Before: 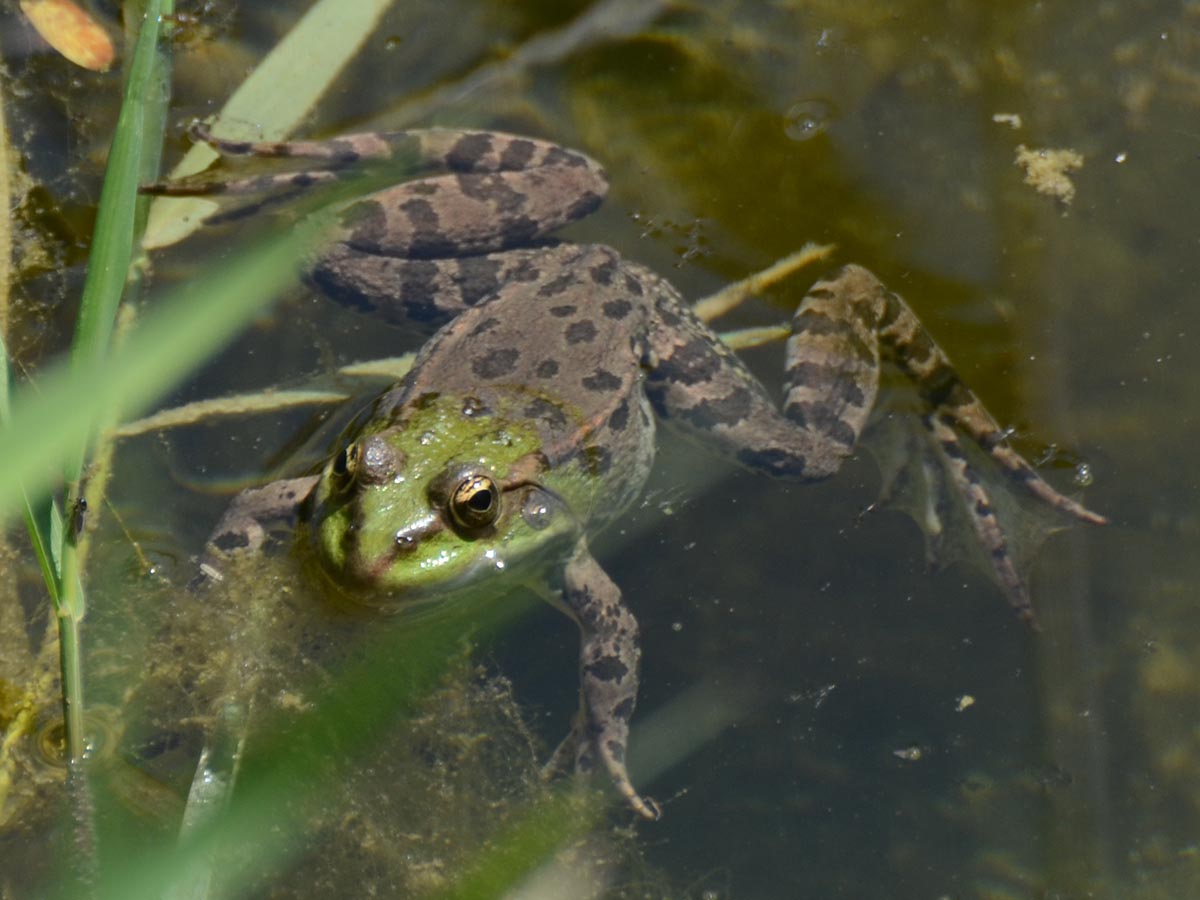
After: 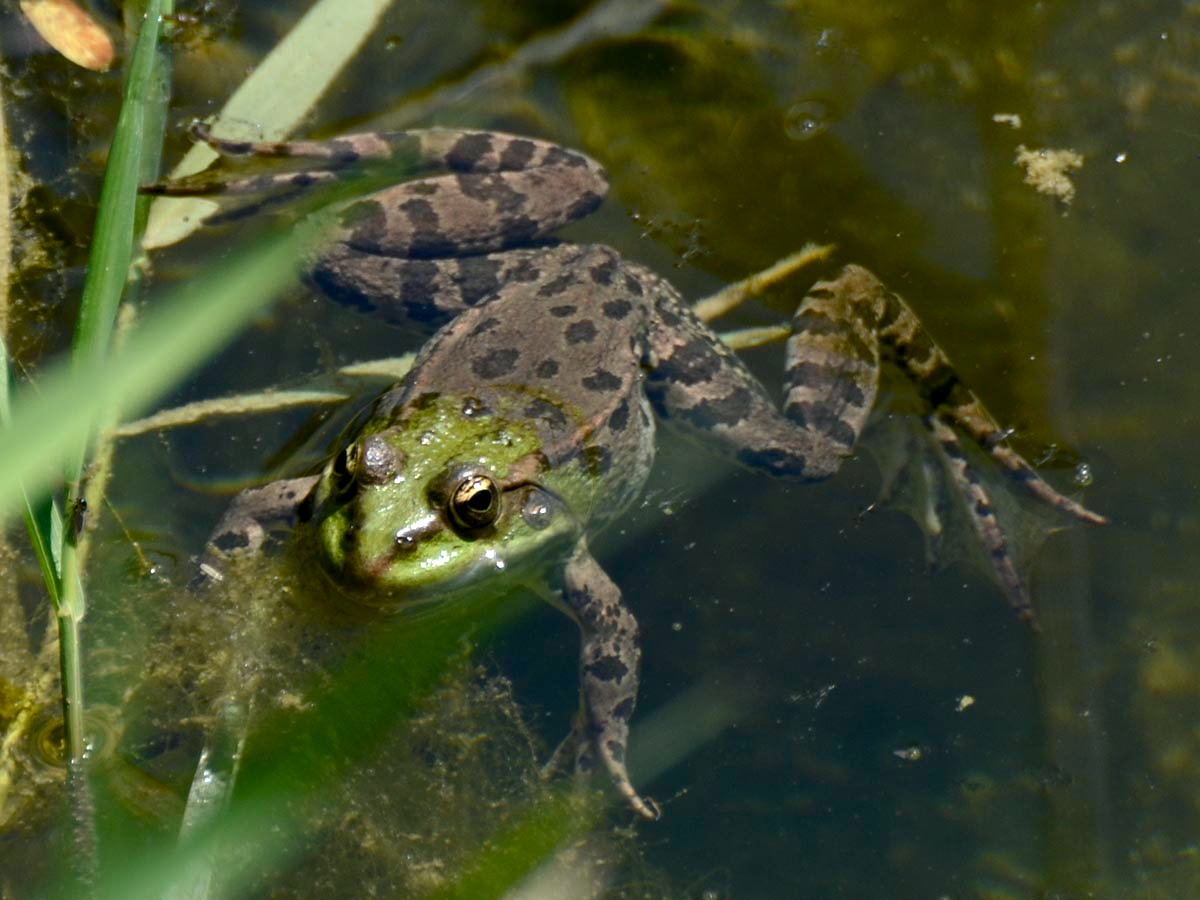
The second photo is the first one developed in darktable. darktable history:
color balance rgb: shadows lift › chroma 2.036%, shadows lift › hue 215.97°, global offset › luminance -0.882%, perceptual saturation grading › global saturation 20%, perceptual saturation grading › highlights -49.6%, perceptual saturation grading › shadows 25.324%, perceptual brilliance grading › global brilliance 14.751%, perceptual brilliance grading › shadows -35.559%, global vibrance 20%
